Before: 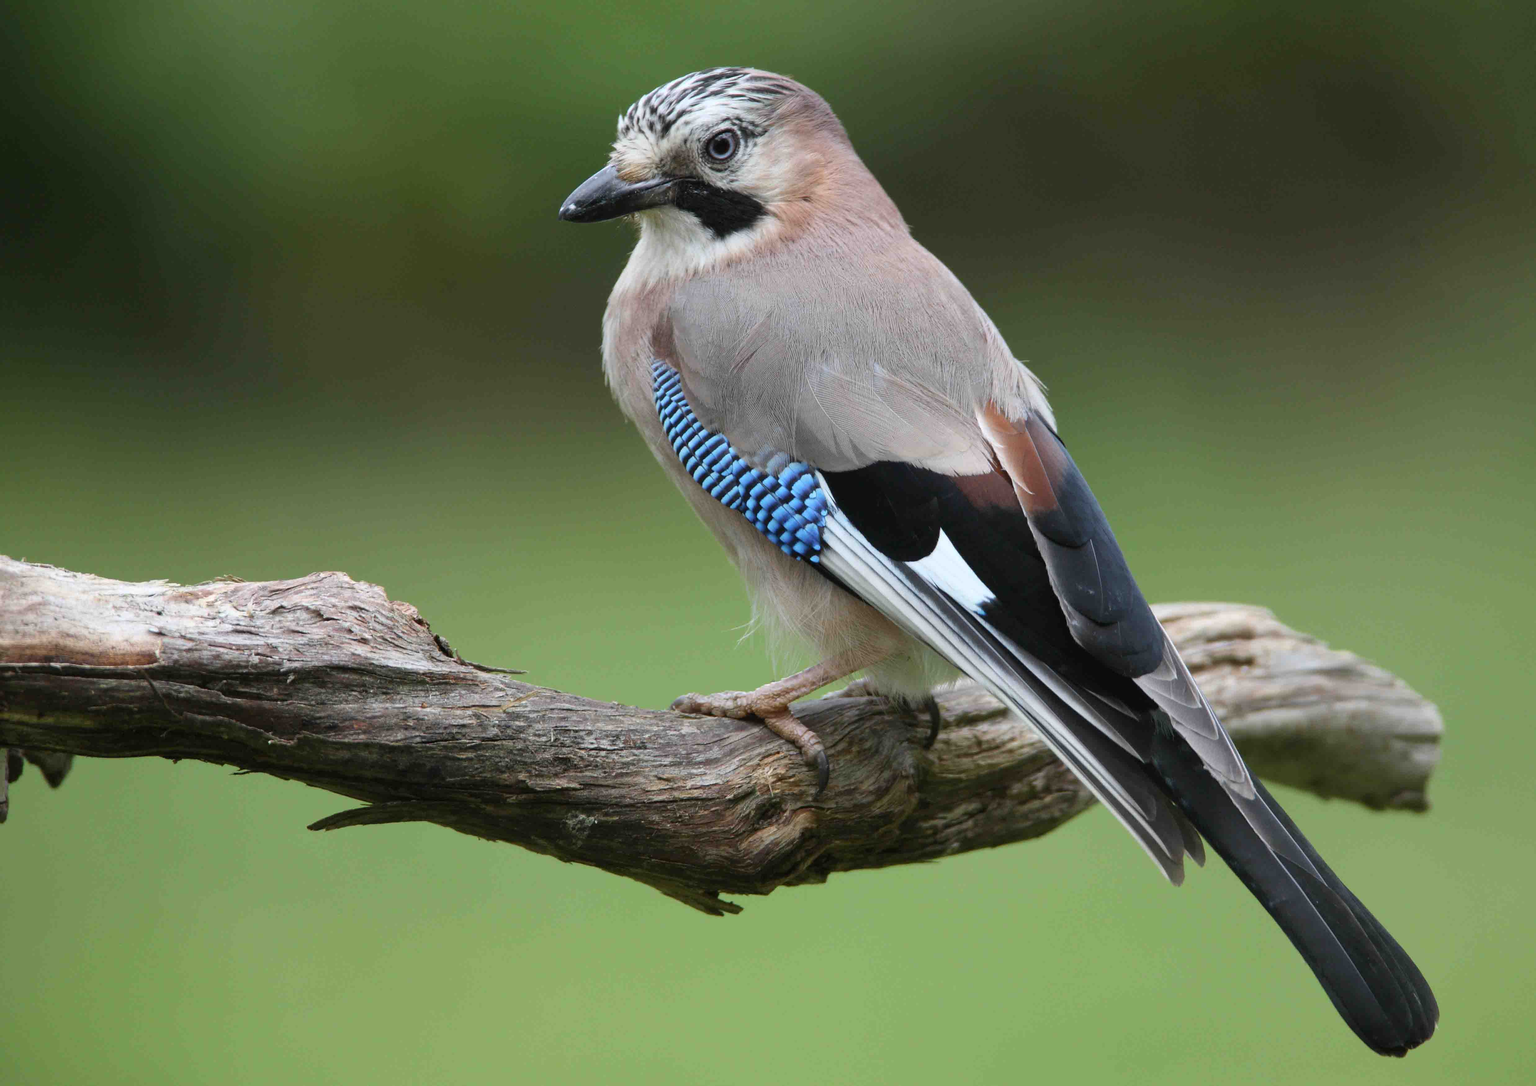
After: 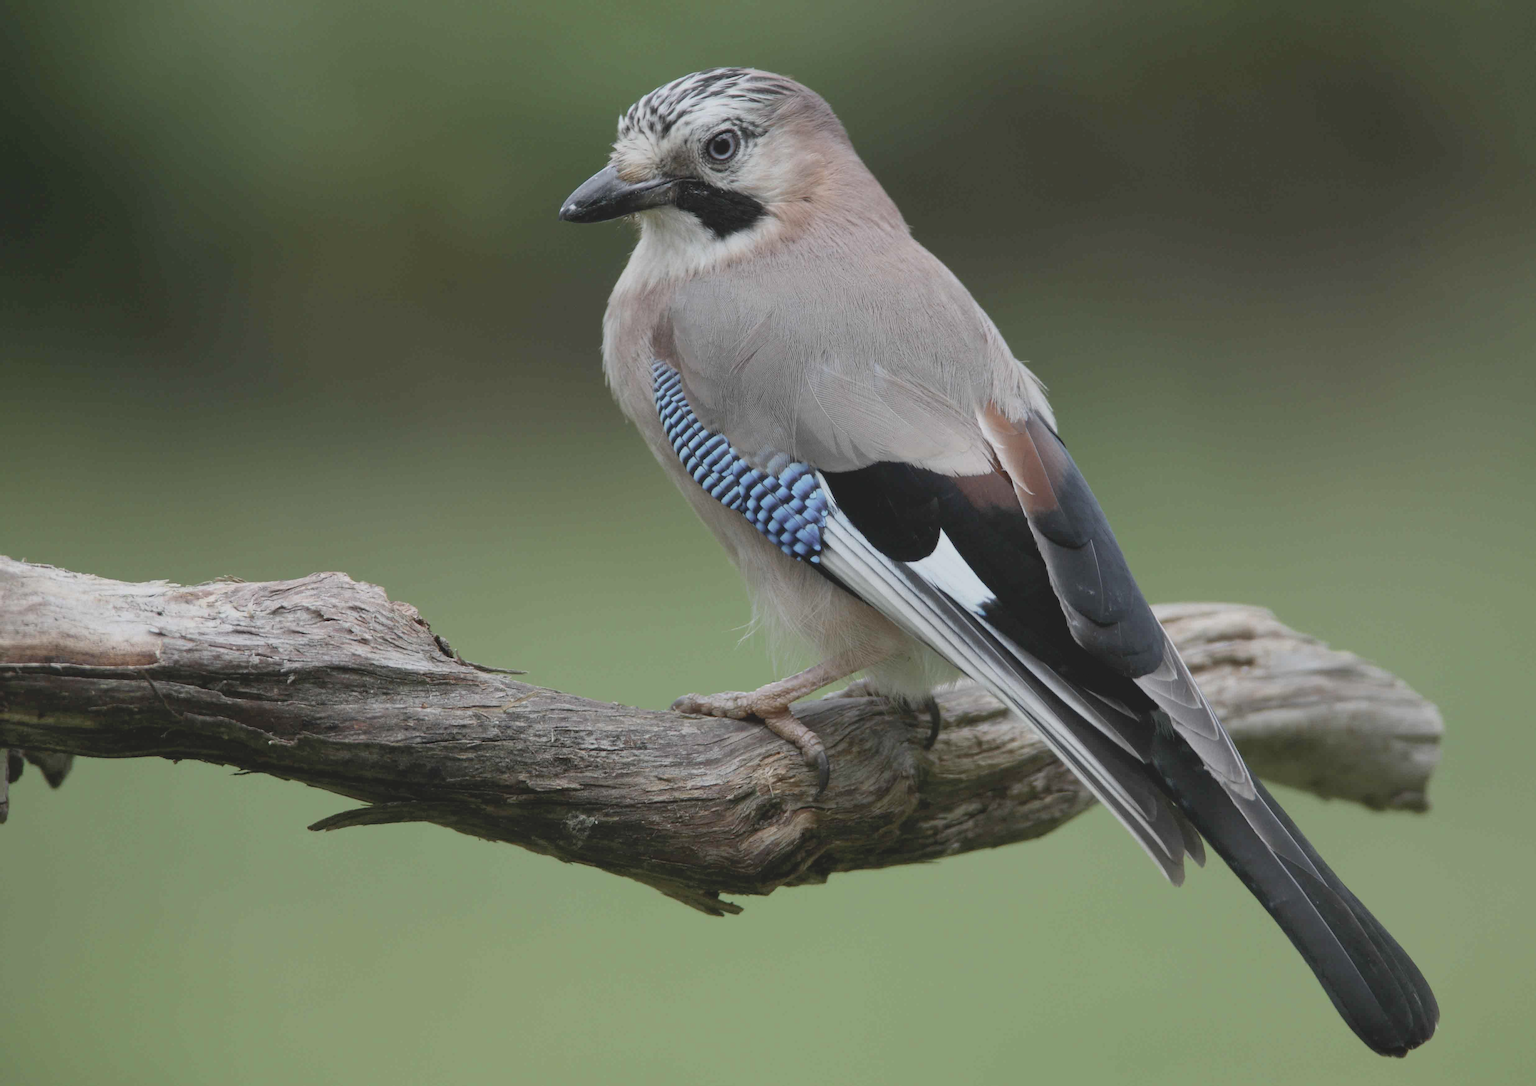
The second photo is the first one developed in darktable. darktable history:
contrast brightness saturation: contrast -0.26, saturation -0.43
exposure: black level correction 0.005, exposure 0.001 EV, compensate highlight preservation false
